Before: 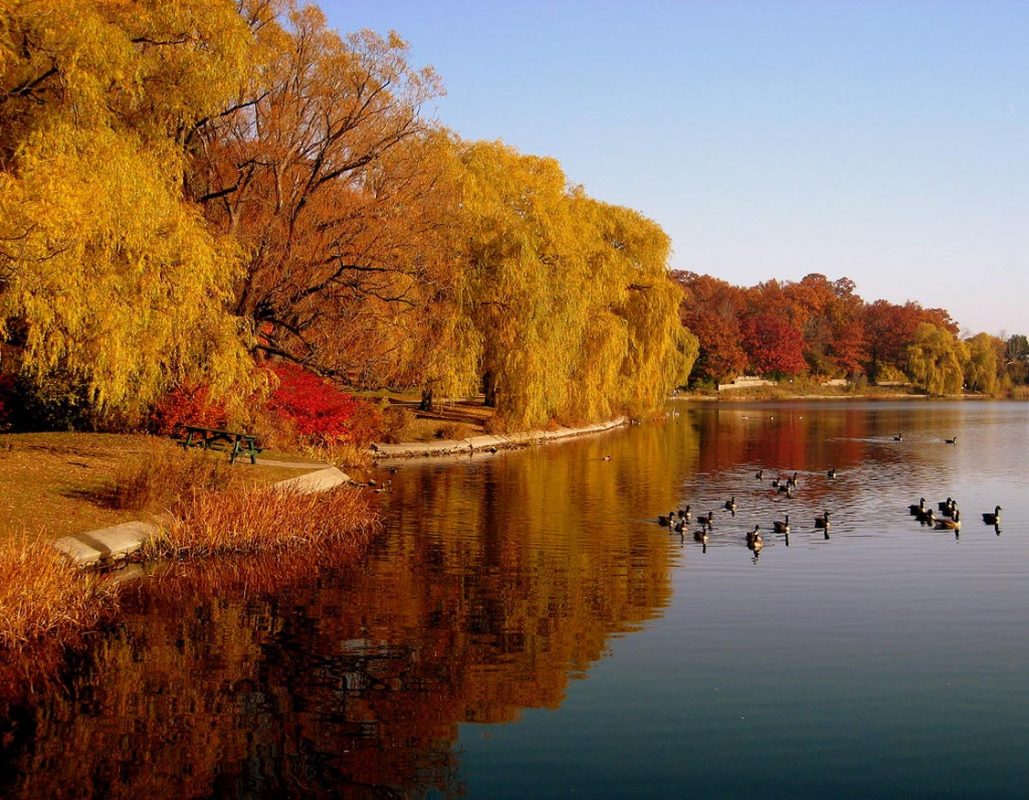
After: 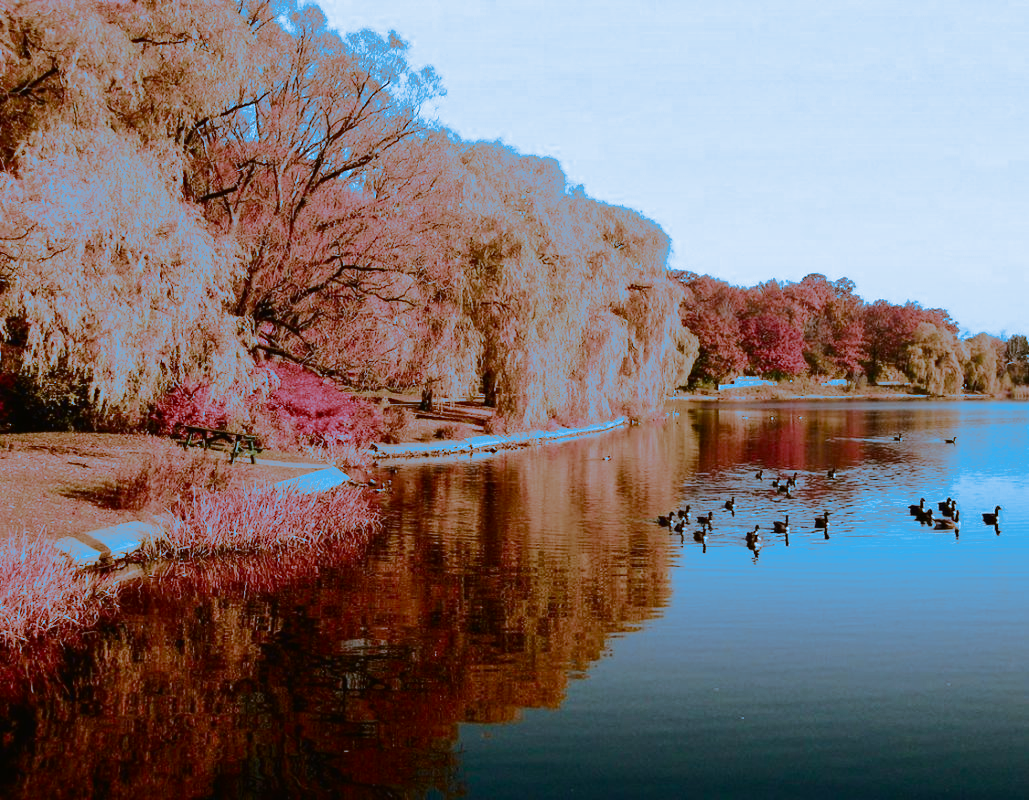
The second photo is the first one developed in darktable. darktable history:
tone curve: curves: ch0 [(0, 0.011) (0.104, 0.085) (0.236, 0.234) (0.398, 0.507) (0.498, 0.621) (0.65, 0.757) (0.835, 0.883) (1, 0.961)]; ch1 [(0, 0) (0.353, 0.344) (0.43, 0.401) (0.479, 0.476) (0.502, 0.502) (0.54, 0.542) (0.602, 0.613) (0.638, 0.668) (0.693, 0.727) (1, 1)]; ch2 [(0, 0) (0.34, 0.314) (0.434, 0.43) (0.5, 0.506) (0.521, 0.54) (0.54, 0.56) (0.595, 0.613) (0.644, 0.729) (1, 1)], color space Lab, independent channels, preserve colors none
contrast brightness saturation: saturation -0.05
split-toning: shadows › hue 220°, shadows › saturation 0.64, highlights › hue 220°, highlights › saturation 0.64, balance 0, compress 5.22%
